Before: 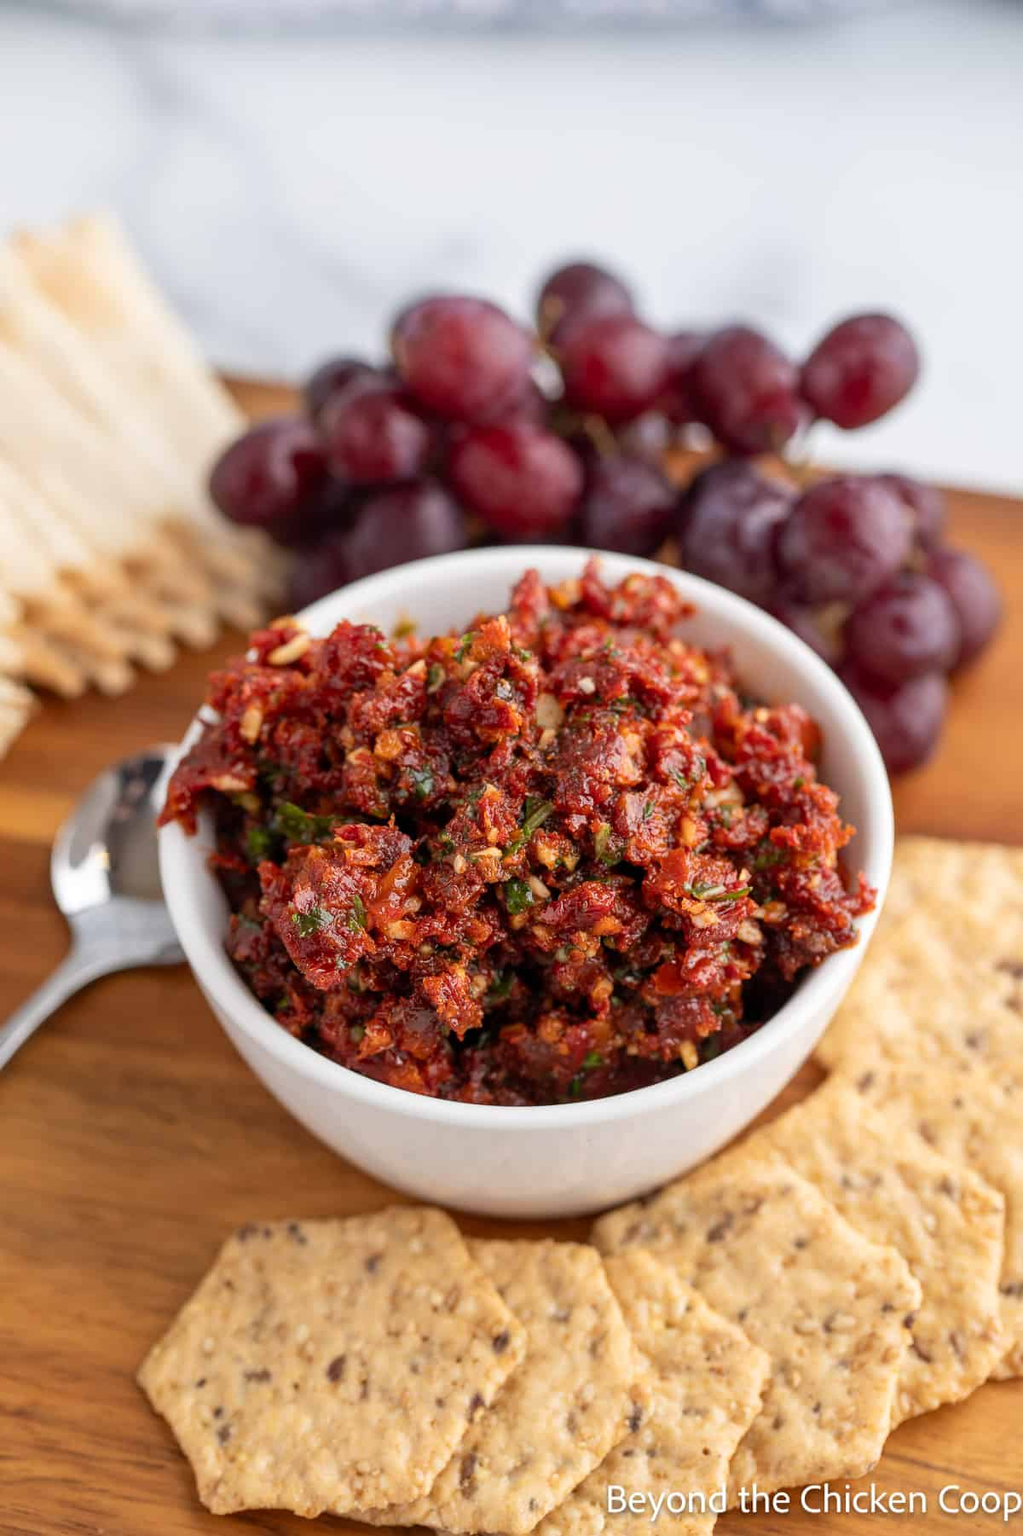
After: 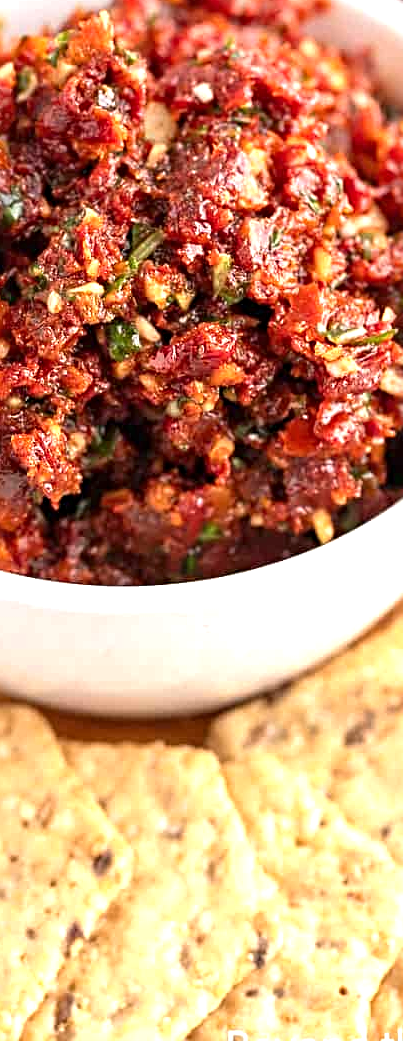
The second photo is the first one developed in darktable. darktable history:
sharpen: radius 3.967
crop: left 40.467%, top 39.506%, right 25.868%, bottom 2.637%
exposure: black level correction 0, exposure 0.897 EV, compensate highlight preservation false
